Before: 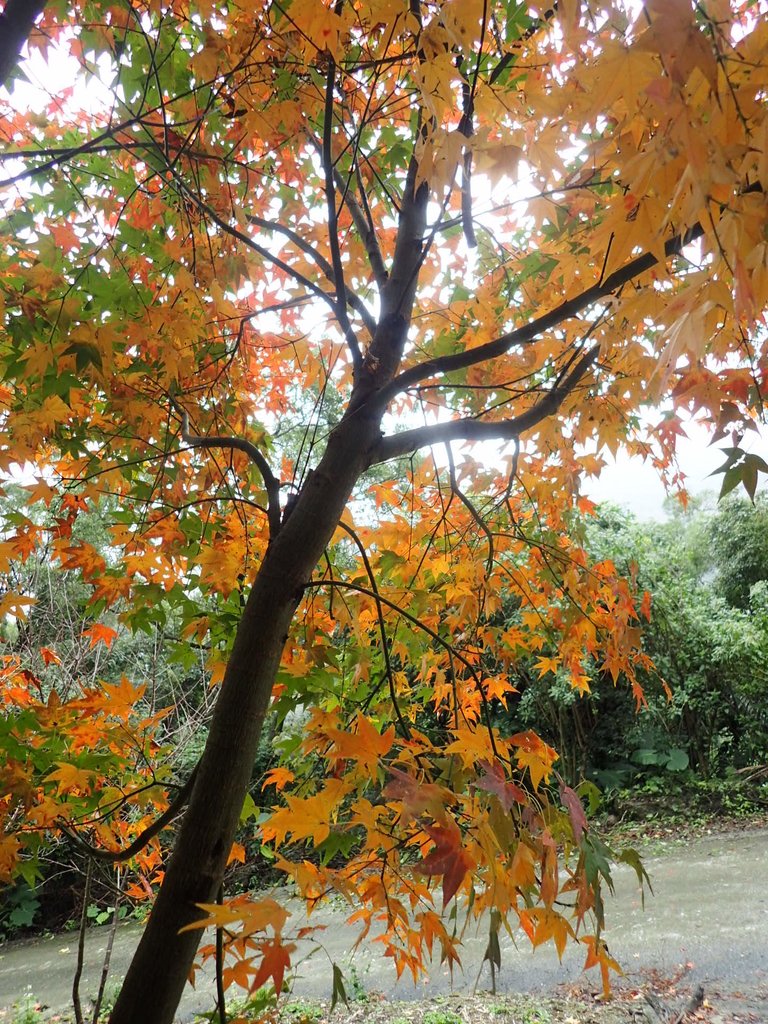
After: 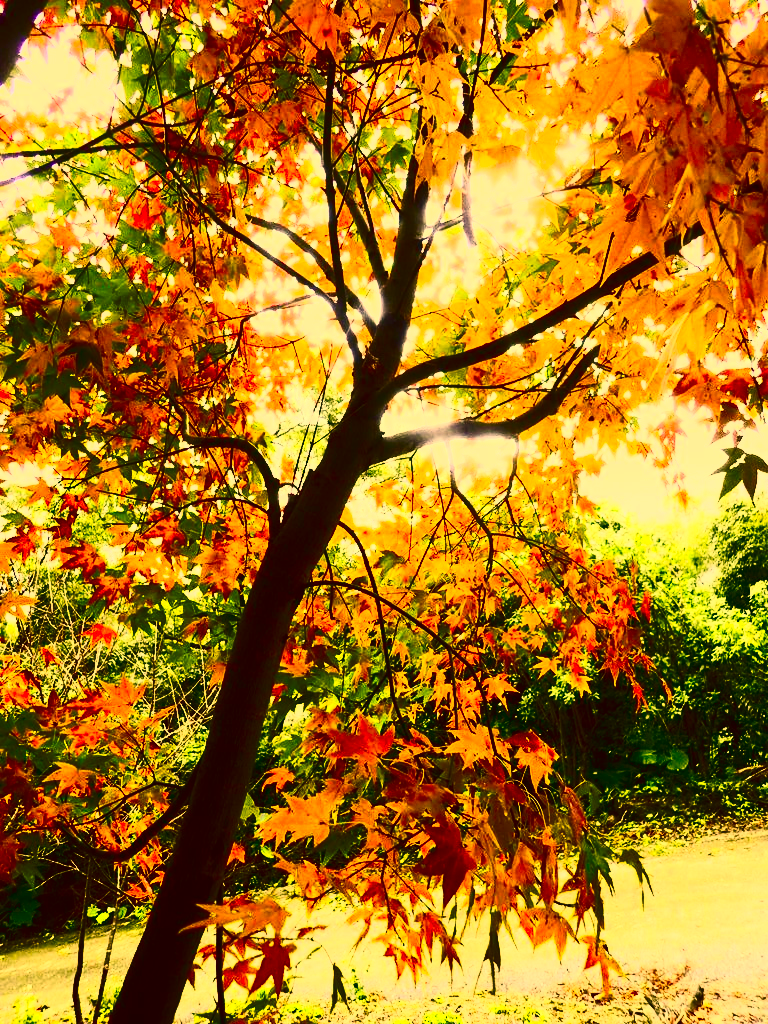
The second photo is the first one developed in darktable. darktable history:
contrast brightness saturation: contrast 0.926, brightness 0.195
color balance rgb: shadows lift › luminance -7.455%, shadows lift › chroma 2.397%, shadows lift › hue 168.32°, perceptual saturation grading › global saturation 13.545%, perceptual saturation grading › highlights -25.502%, perceptual saturation grading › shadows 29.427%, global vibrance 15.004%
color correction: highlights a* 10.89, highlights b* 30.48, shadows a* 2.58, shadows b* 18.19, saturation 1.74
